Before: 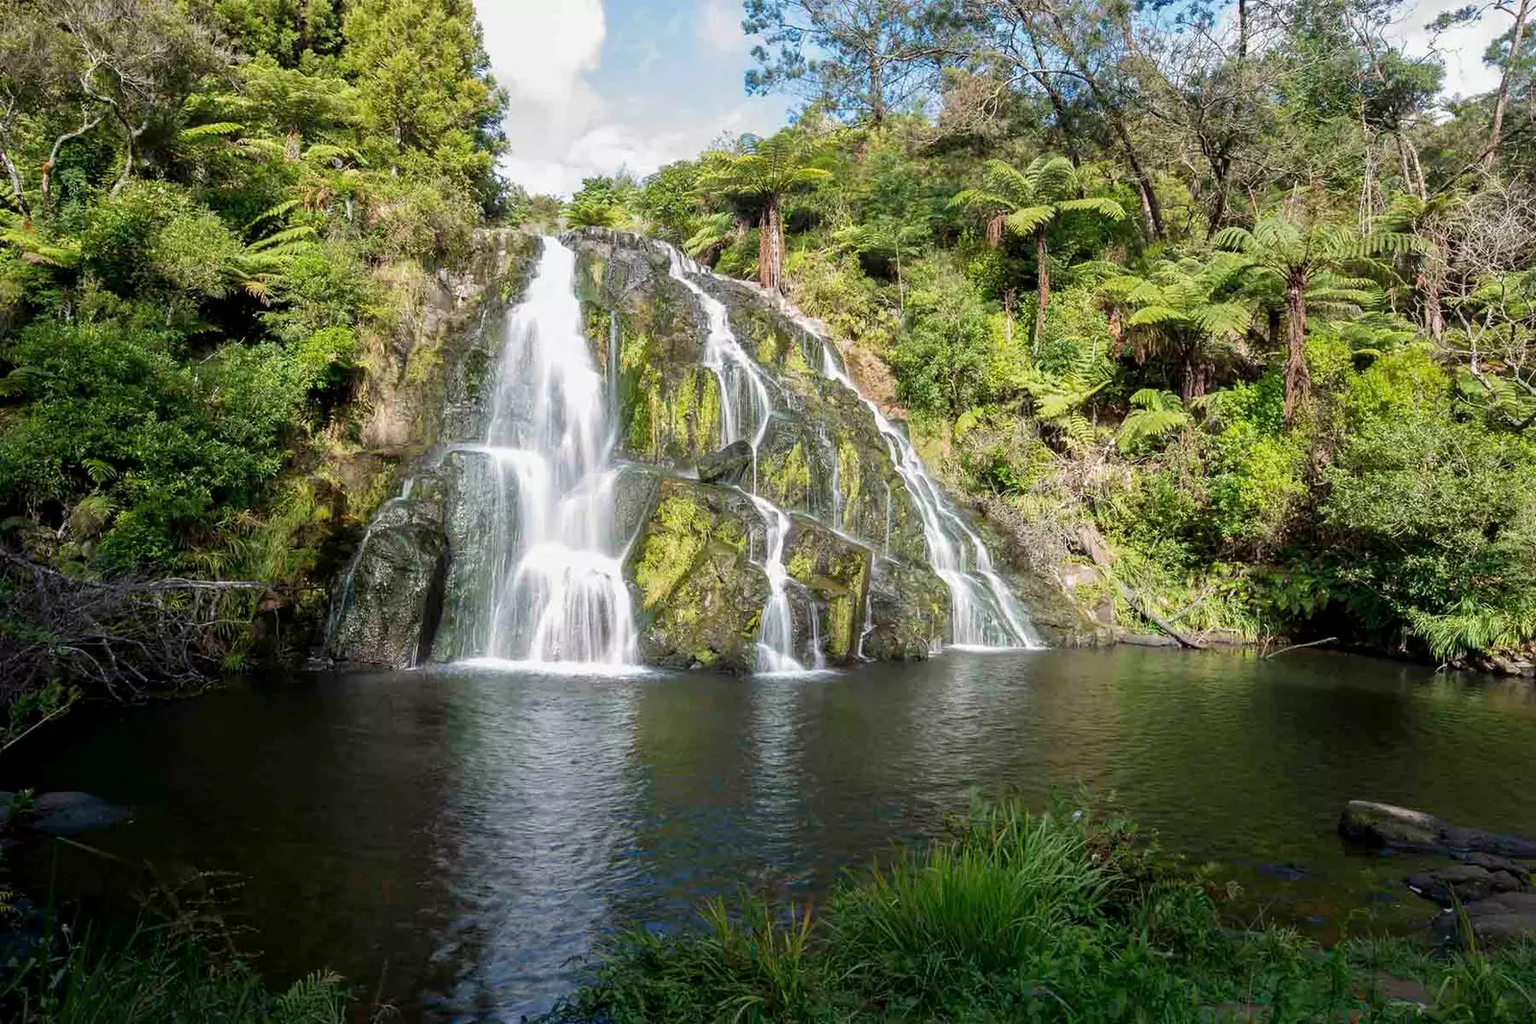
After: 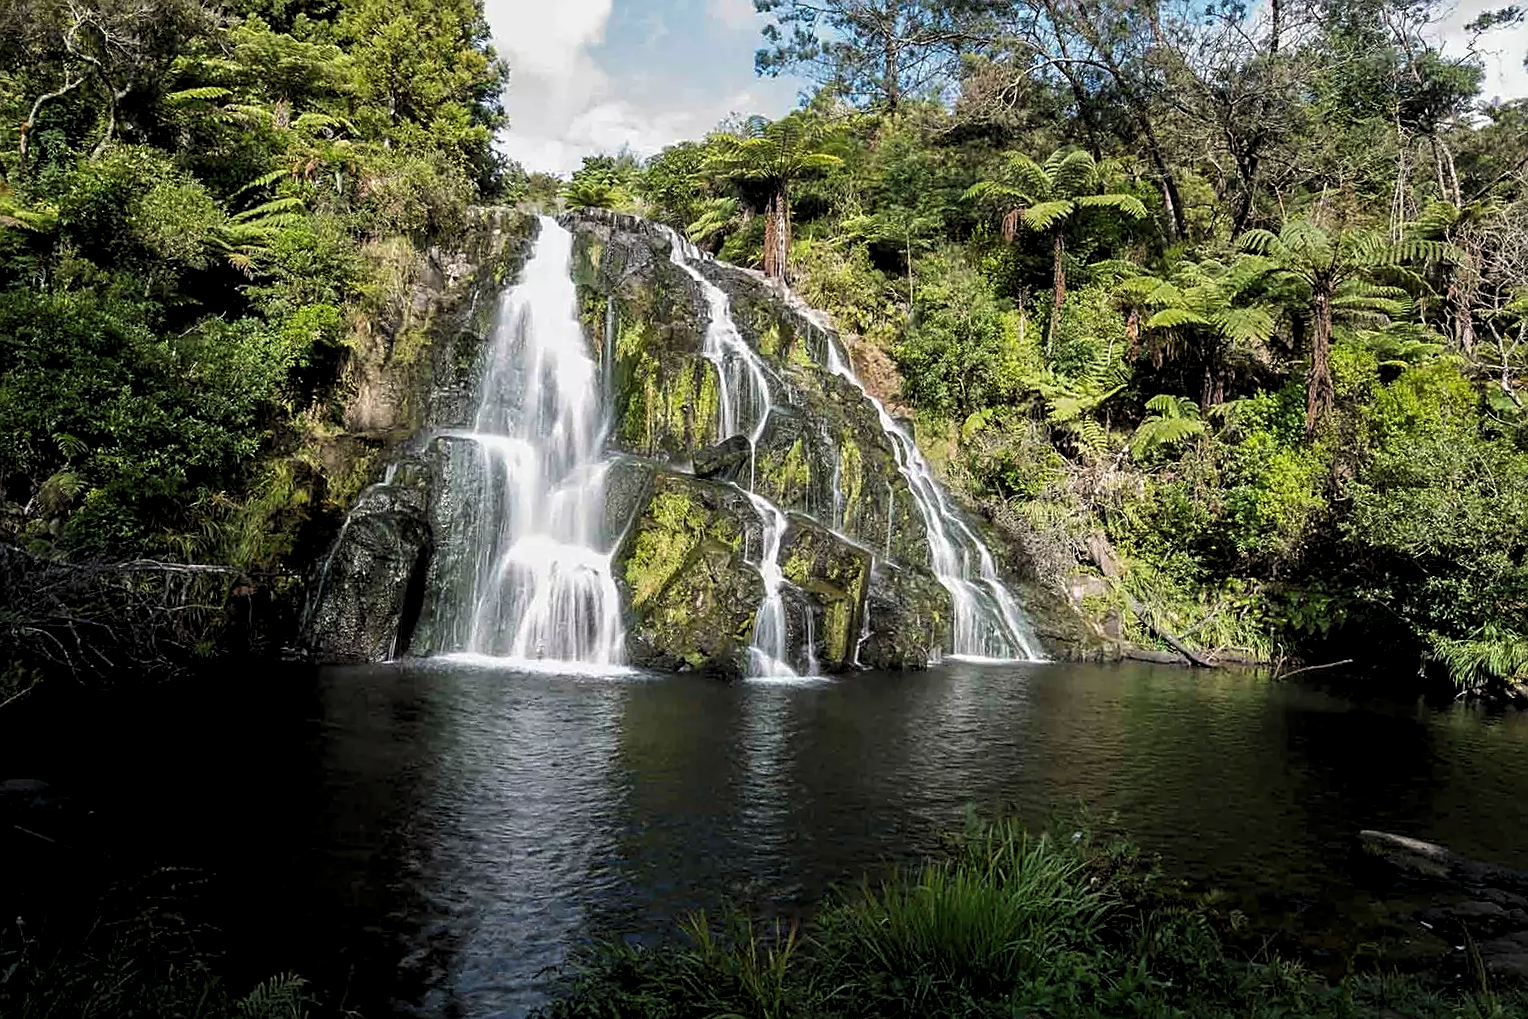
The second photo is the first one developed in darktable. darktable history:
crop and rotate: angle -1.81°
levels: levels [0.116, 0.574, 1]
sharpen: on, module defaults
